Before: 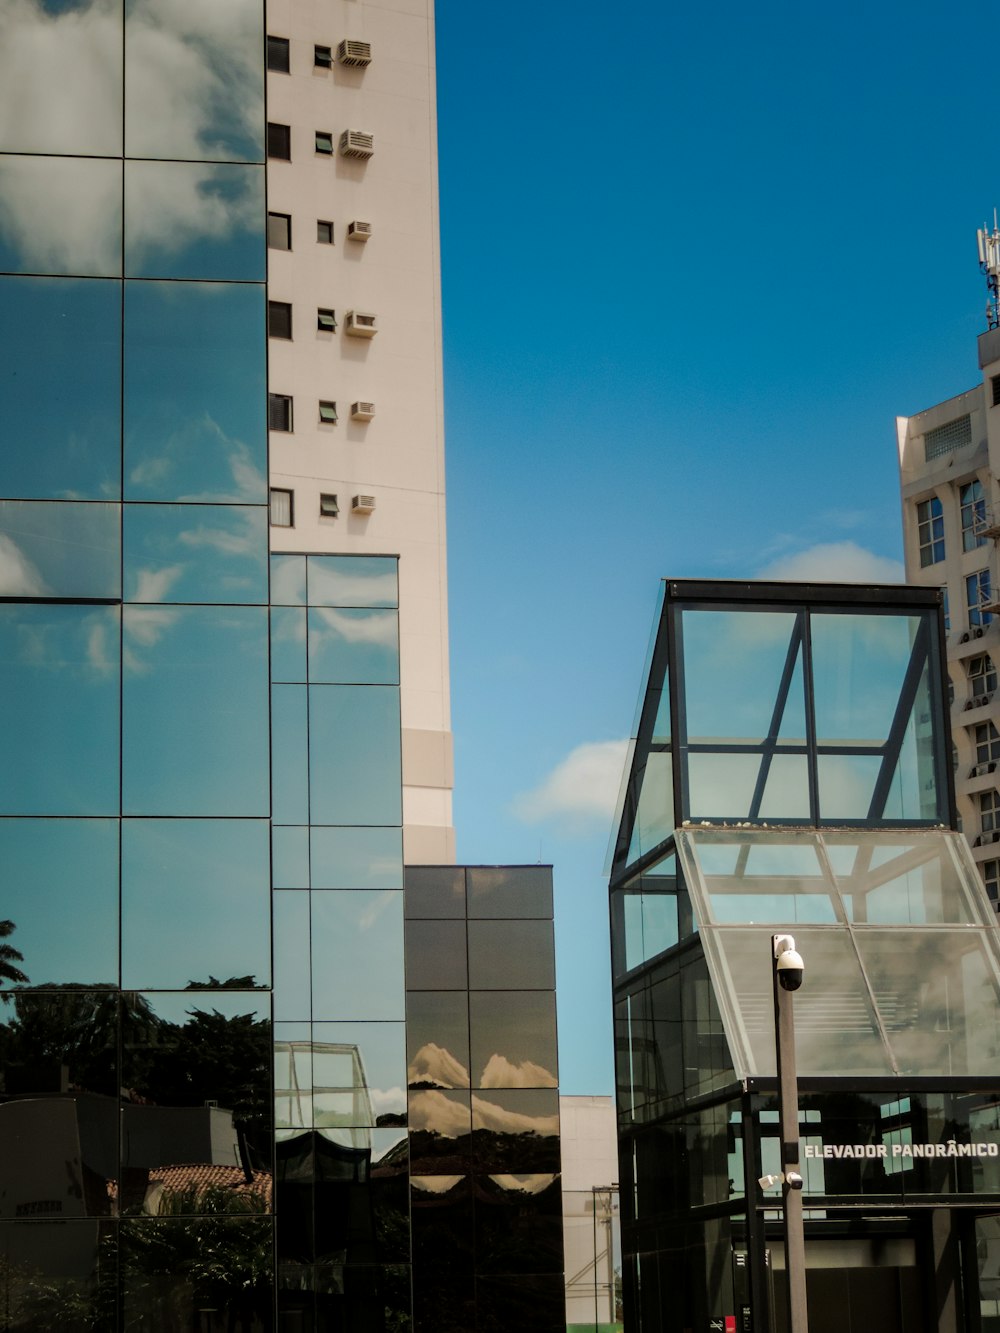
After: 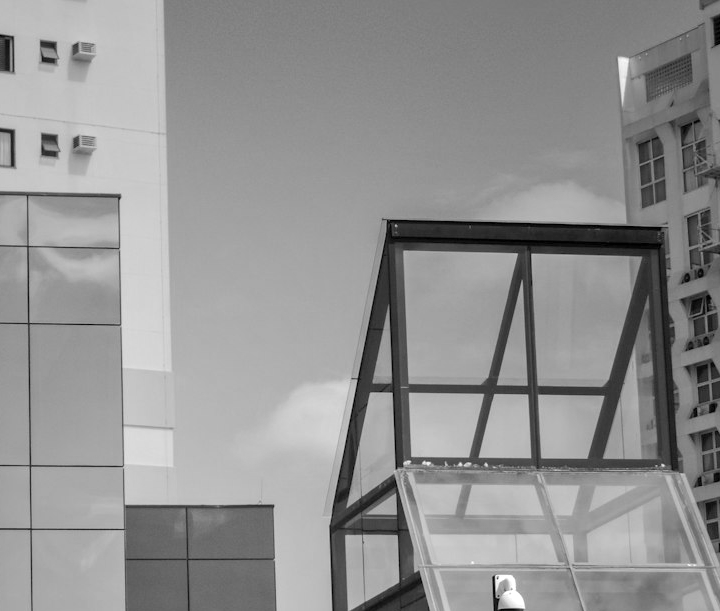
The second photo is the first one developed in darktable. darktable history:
crop and rotate: left 27.938%, top 27.046%, bottom 27.046%
tone equalizer: -8 EV 1 EV, -7 EV 1 EV, -6 EV 1 EV, -5 EV 1 EV, -4 EV 1 EV, -3 EV 0.75 EV, -2 EV 0.5 EV, -1 EV 0.25 EV
monochrome: on, module defaults
color calibration: x 0.342, y 0.355, temperature 5146 K
